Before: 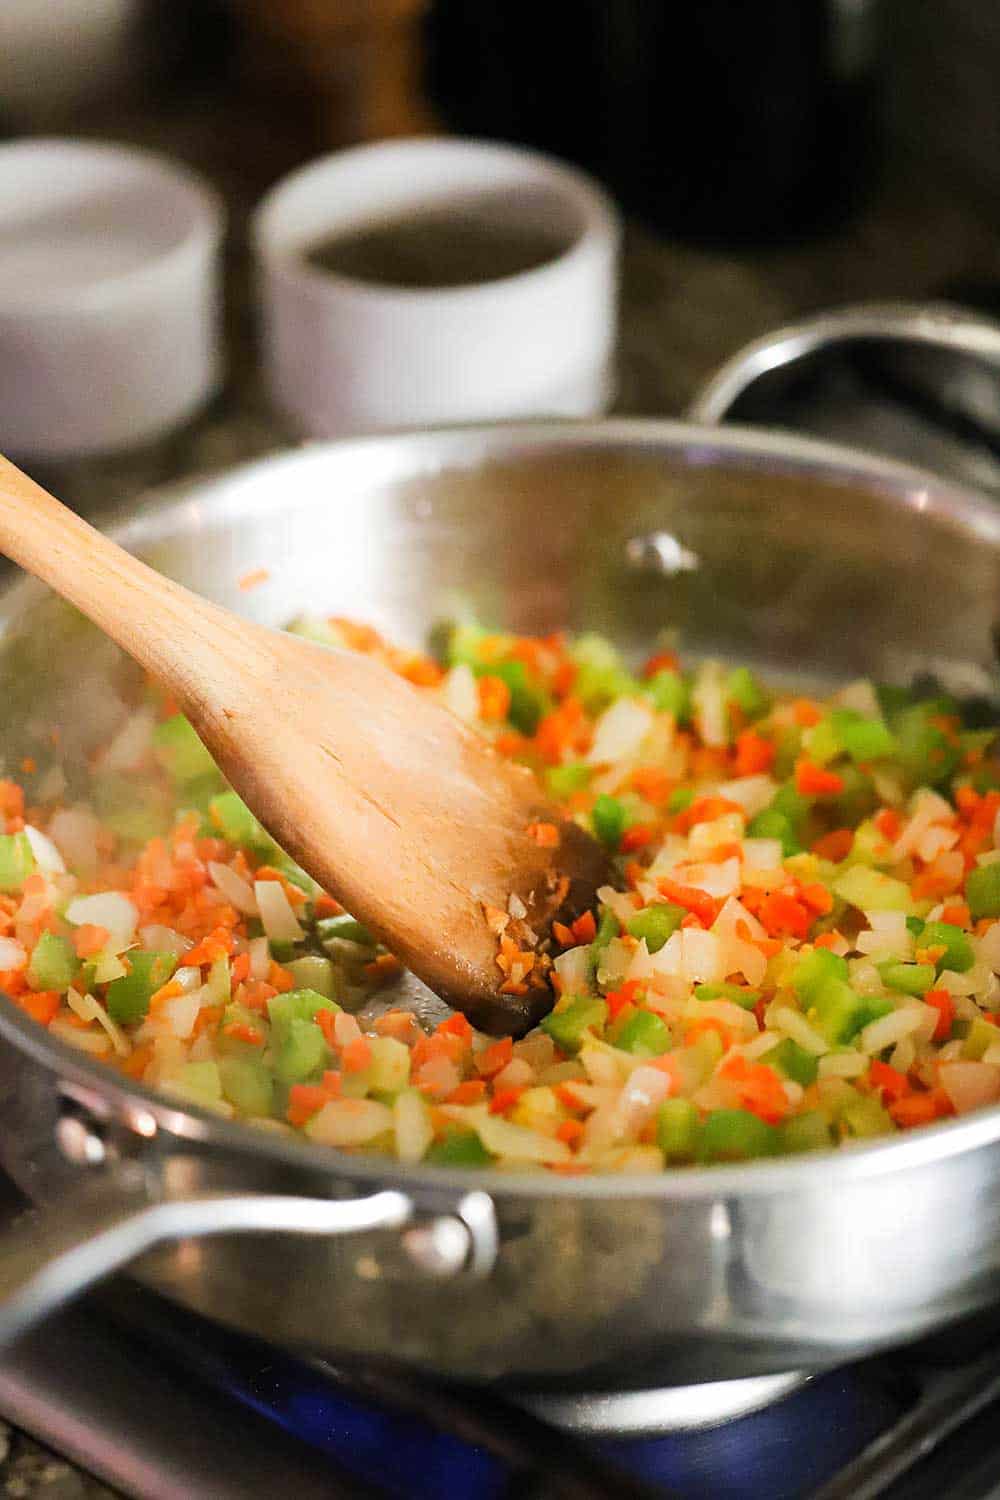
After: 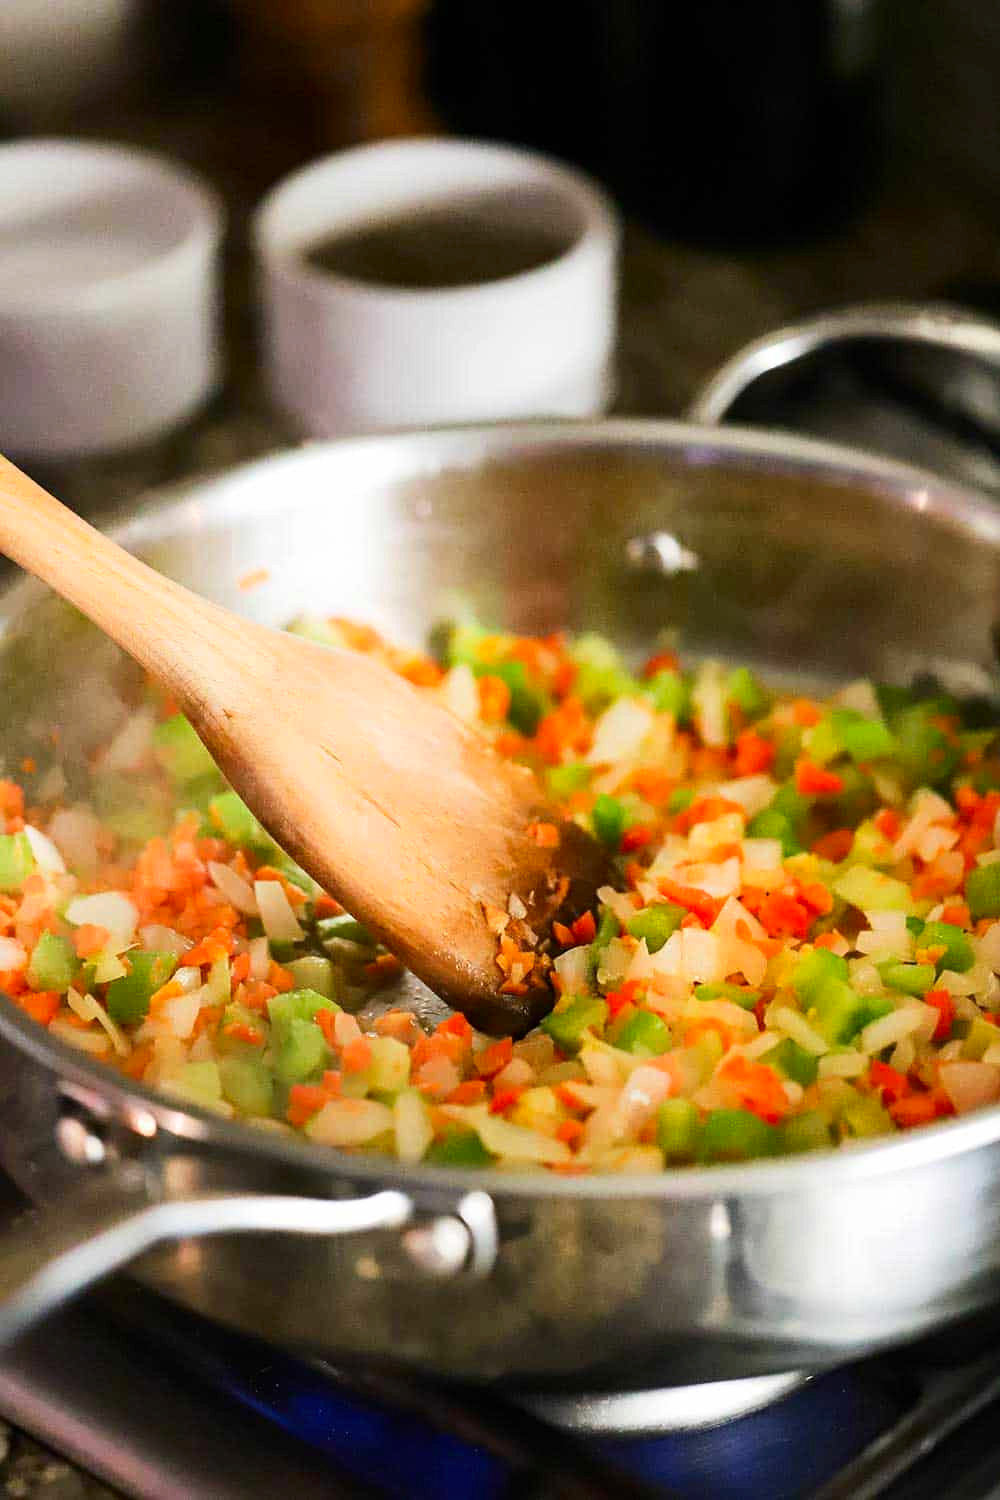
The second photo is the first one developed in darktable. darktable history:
contrast brightness saturation: contrast 0.152, brightness -0.007, saturation 0.105
exposure: compensate highlight preservation false
tone equalizer: smoothing diameter 24.81%, edges refinement/feathering 12.04, preserve details guided filter
